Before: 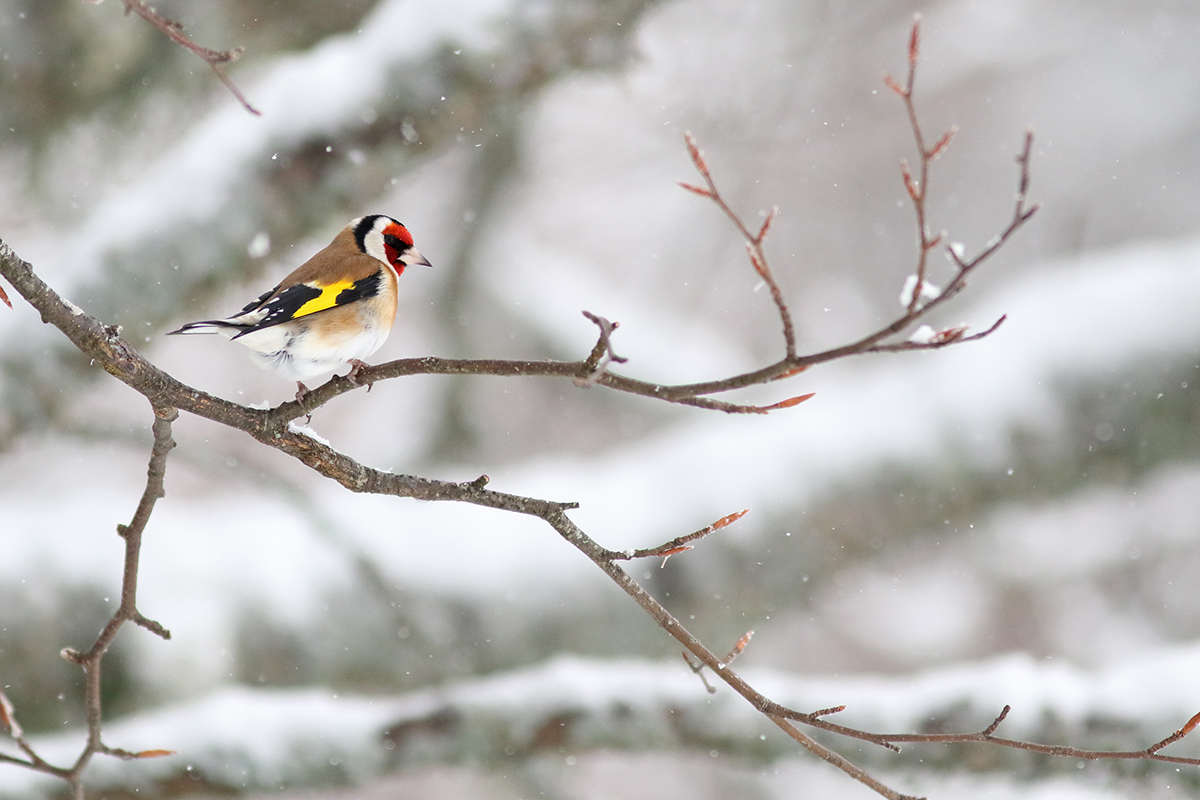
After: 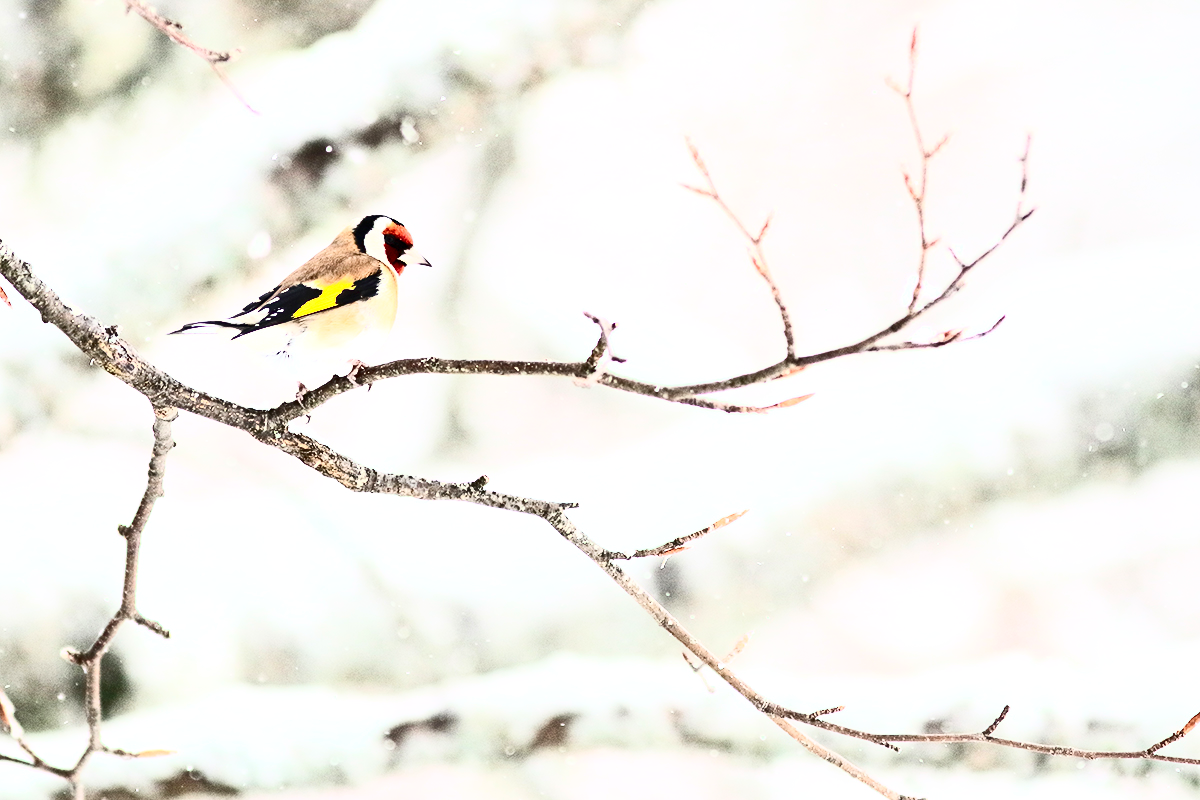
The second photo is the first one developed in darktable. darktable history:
contrast brightness saturation: contrast 0.937, brightness 0.199
exposure: exposure 0.494 EV, compensate highlight preservation false
